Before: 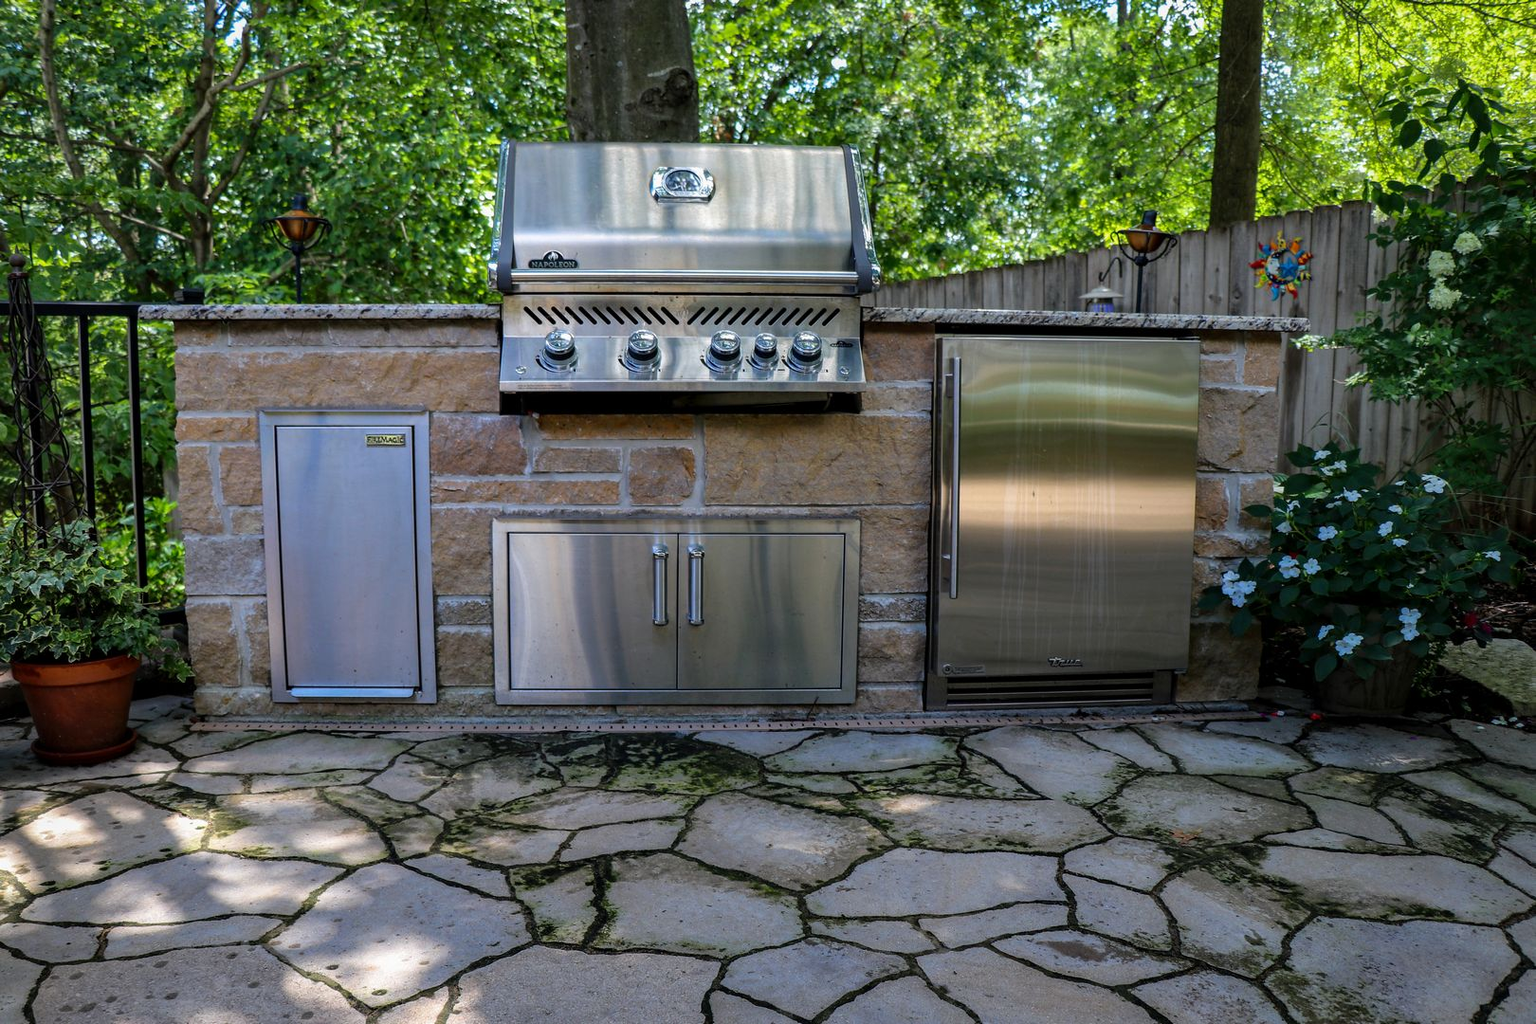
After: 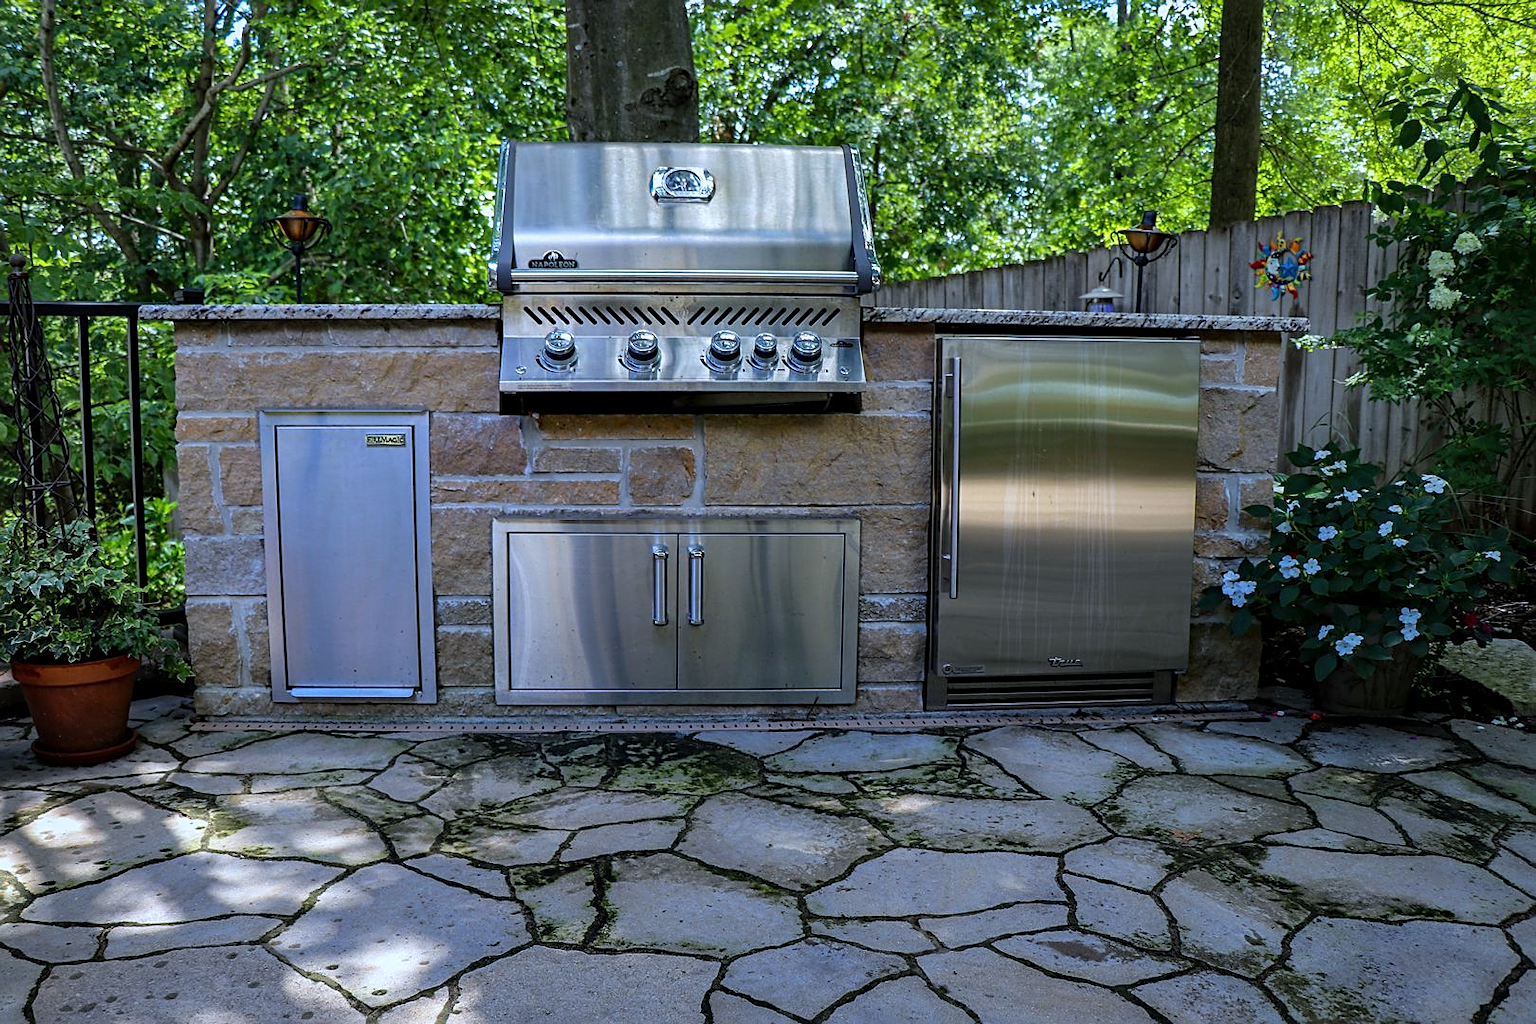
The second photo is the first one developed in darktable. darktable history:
sharpen: on, module defaults
white balance: red 0.924, blue 1.095
